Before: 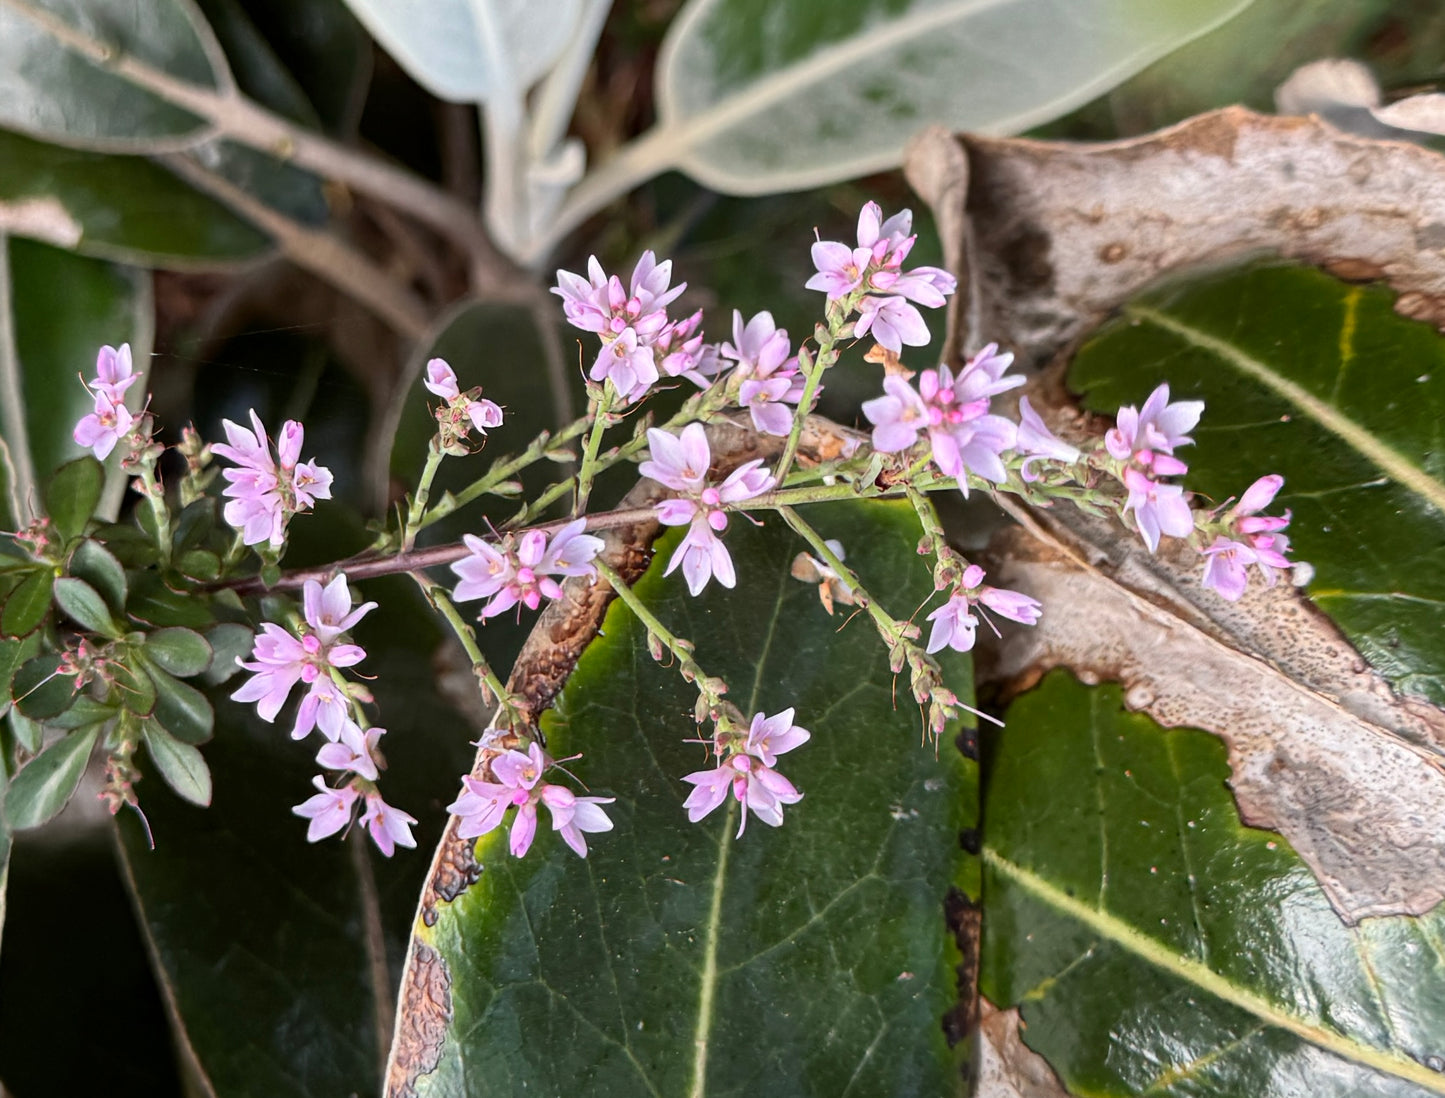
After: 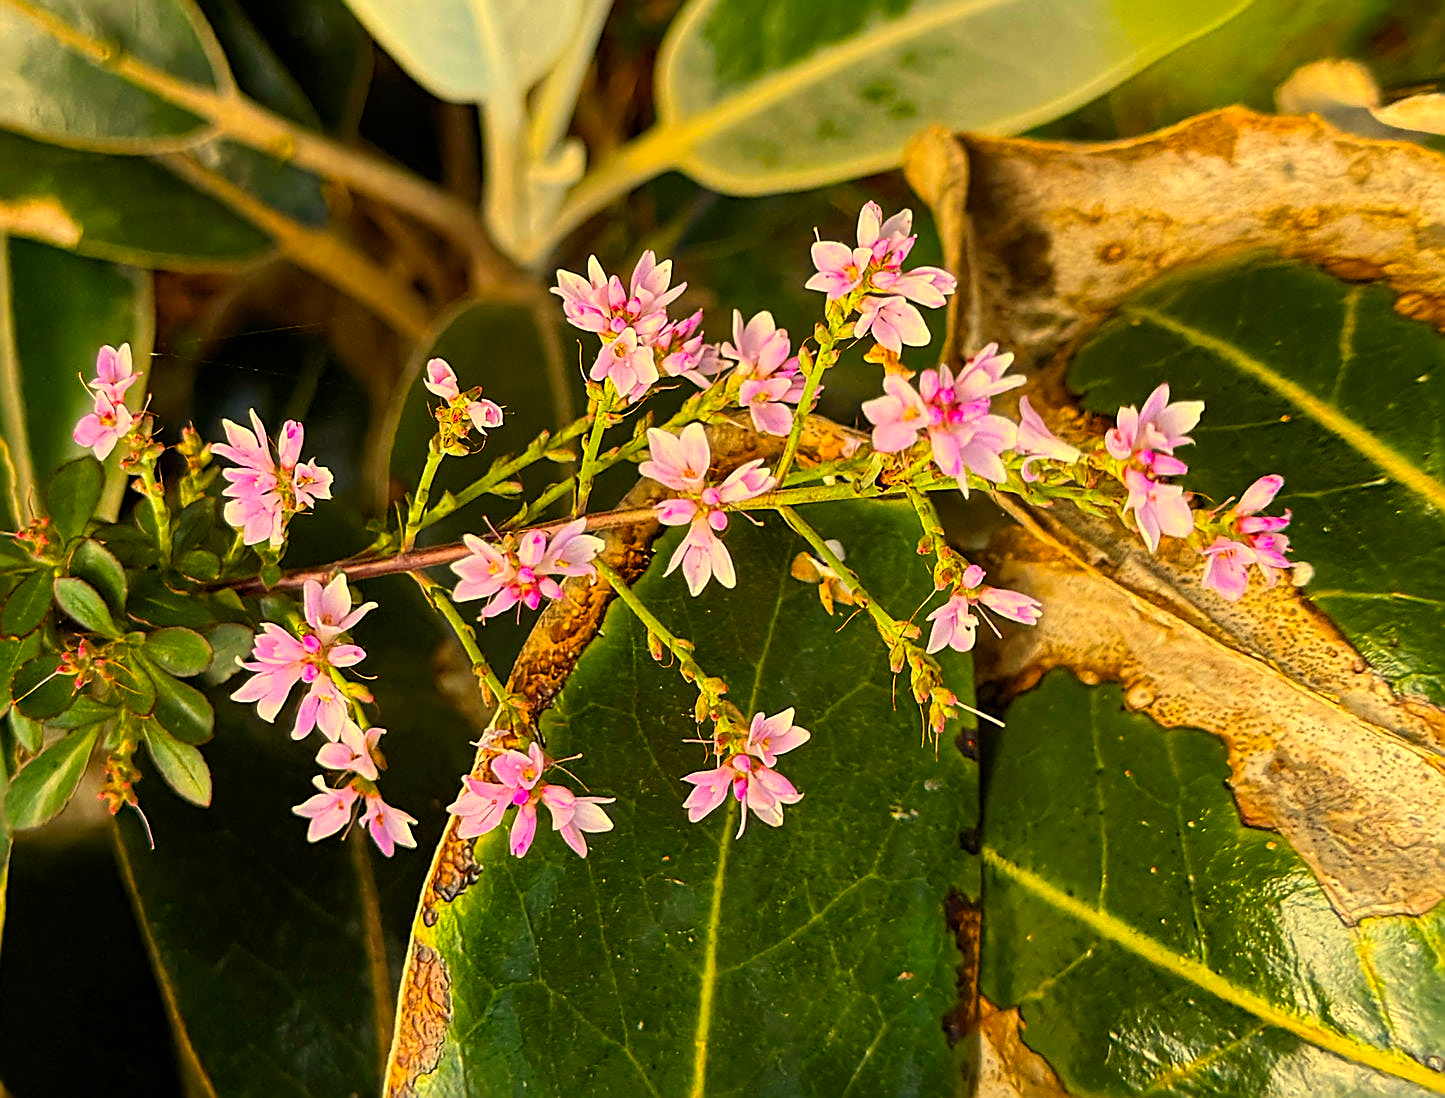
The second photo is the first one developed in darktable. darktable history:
sharpen: amount 0.901
color balance rgb: perceptual saturation grading › global saturation 100%
tone equalizer: on, module defaults
white balance: red 1.08, blue 0.791
